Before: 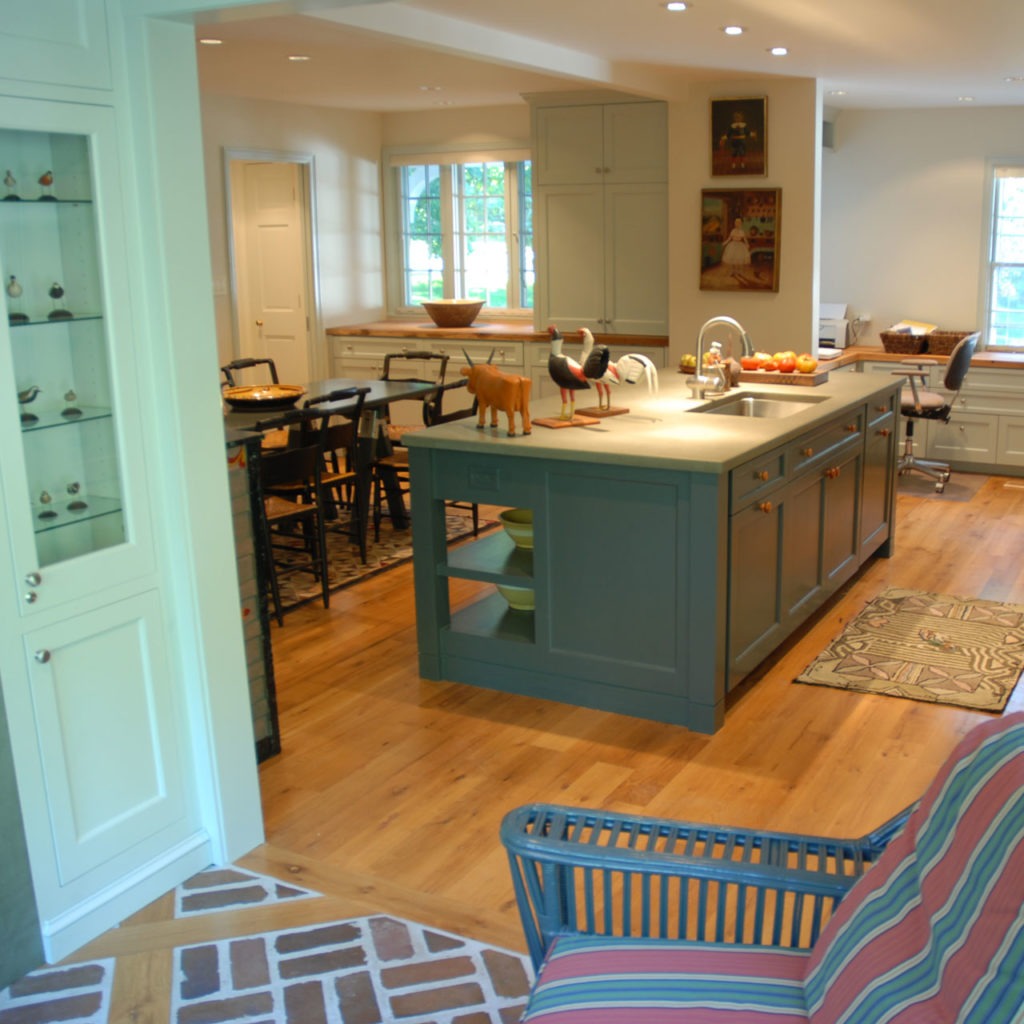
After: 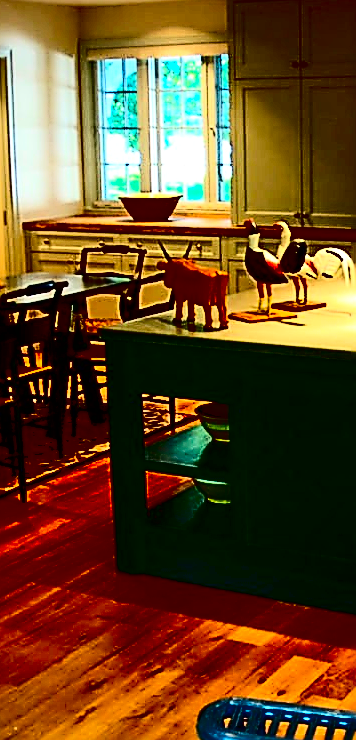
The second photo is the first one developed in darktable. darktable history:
crop and rotate: left 29.611%, top 10.403%, right 35.544%, bottom 17.238%
contrast brightness saturation: contrast 0.789, brightness -0.991, saturation 0.985
exposure: exposure 0.153 EV, compensate highlight preservation false
shadows and highlights: shadows 49.15, highlights -42.12, soften with gaussian
sharpen: amount 1.991
